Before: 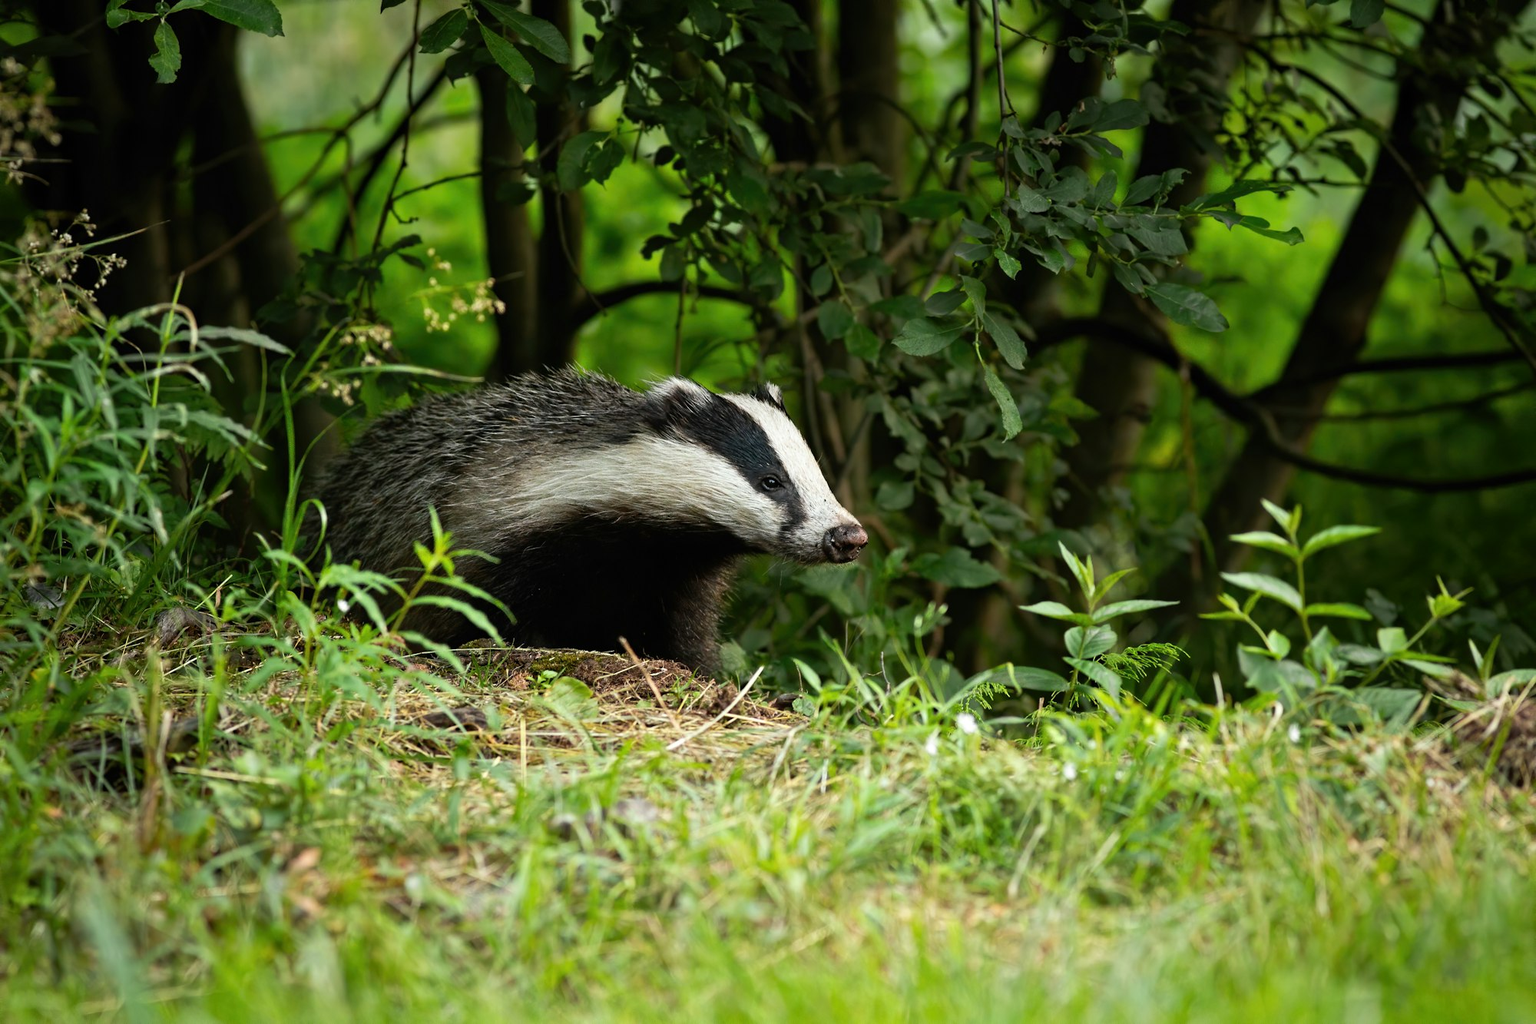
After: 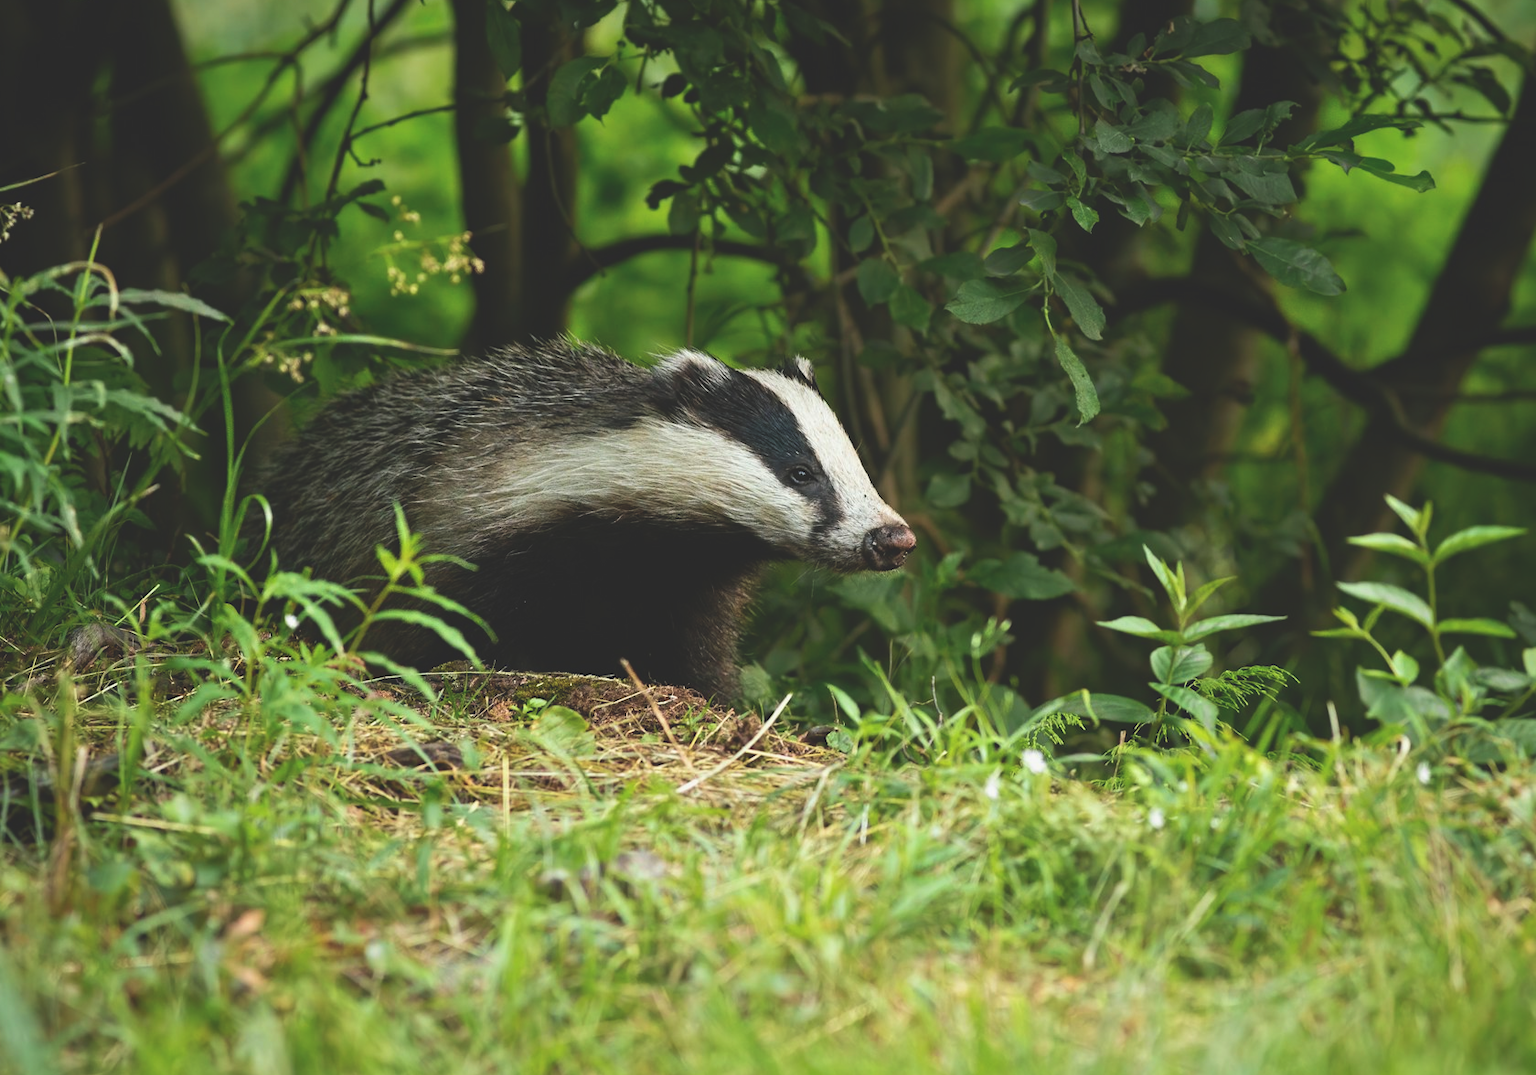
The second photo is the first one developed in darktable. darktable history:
velvia: on, module defaults
exposure: black level correction -0.025, exposure -0.117 EV, compensate highlight preservation false
crop: left 6.446%, top 8.188%, right 9.538%, bottom 3.548%
